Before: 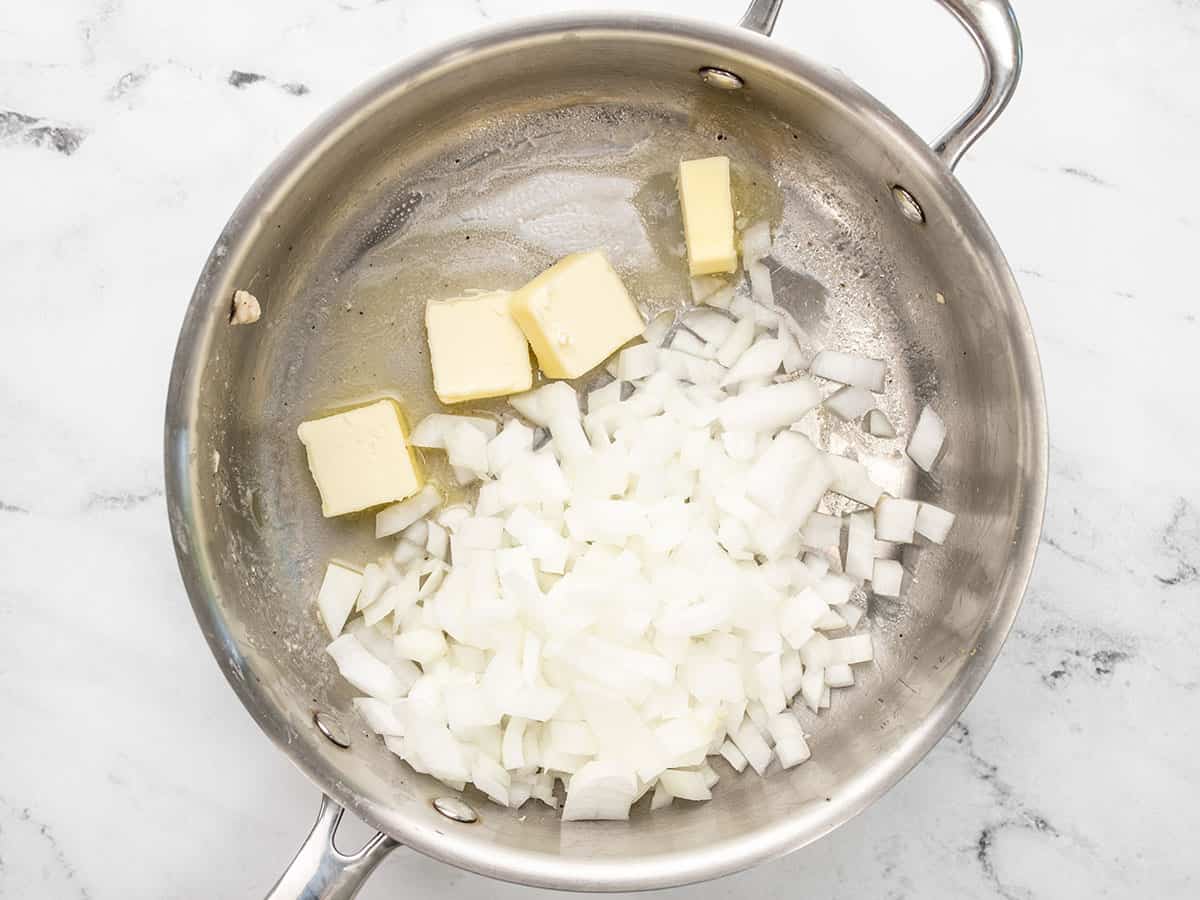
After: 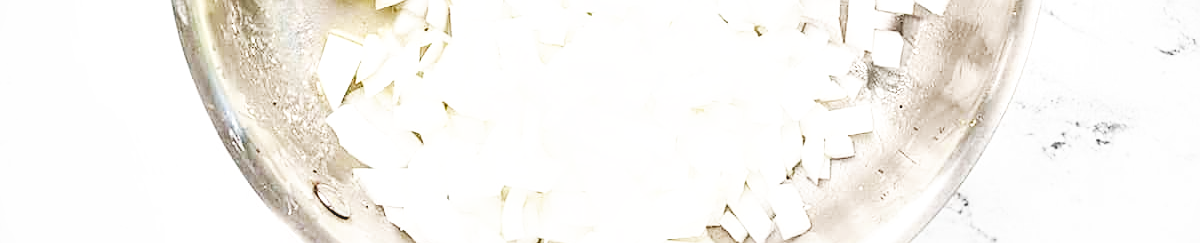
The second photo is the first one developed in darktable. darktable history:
crop and rotate: top 58.846%, bottom 14.126%
base curve: curves: ch0 [(0, 0) (0.007, 0.004) (0.027, 0.03) (0.046, 0.07) (0.207, 0.54) (0.442, 0.872) (0.673, 0.972) (1, 1)], preserve colors none
local contrast: on, module defaults
sharpen: on, module defaults
vignetting: fall-off start 101%, brightness -0.19, saturation -0.296, width/height ratio 1.307
